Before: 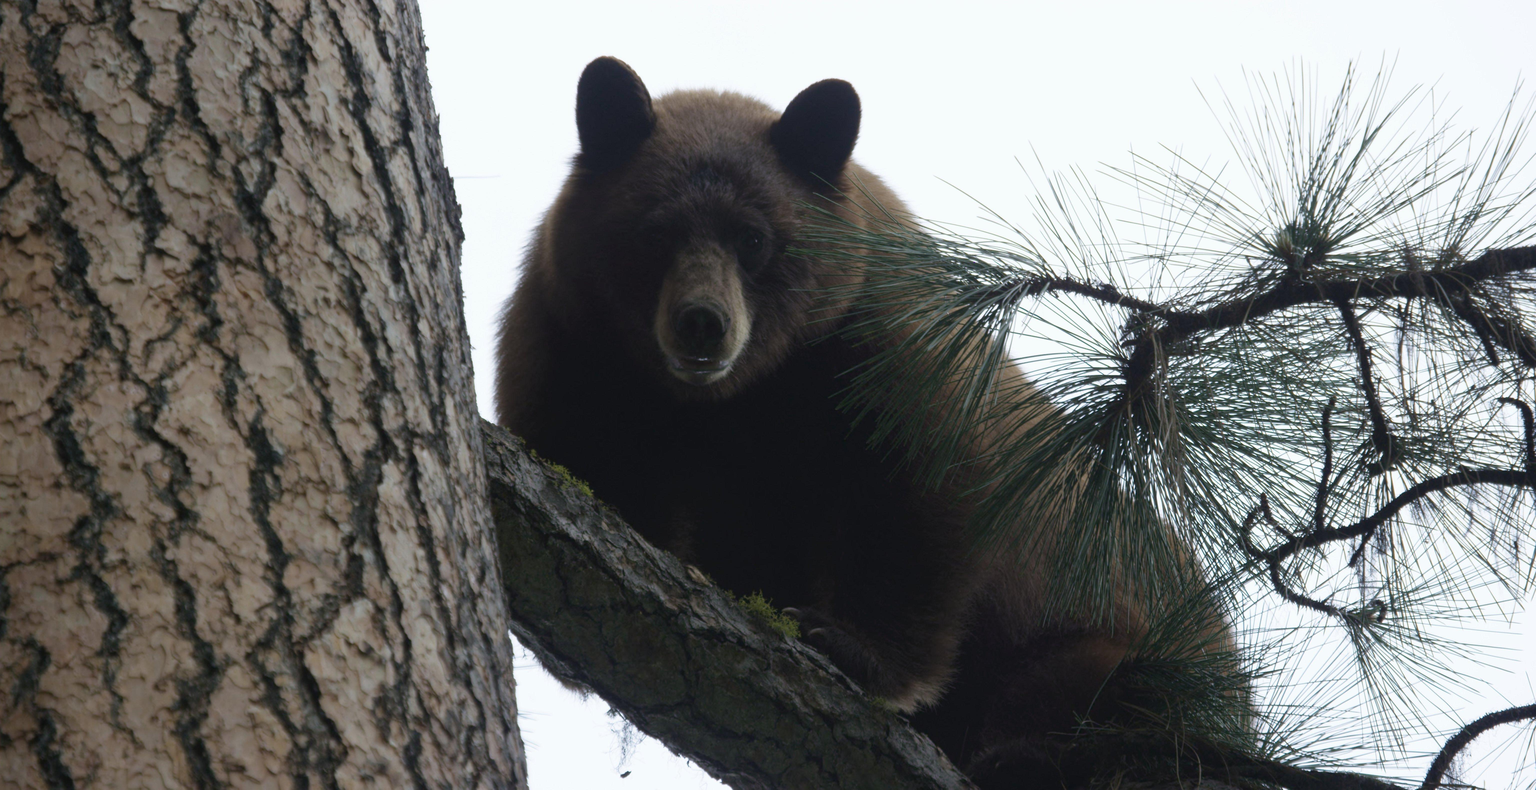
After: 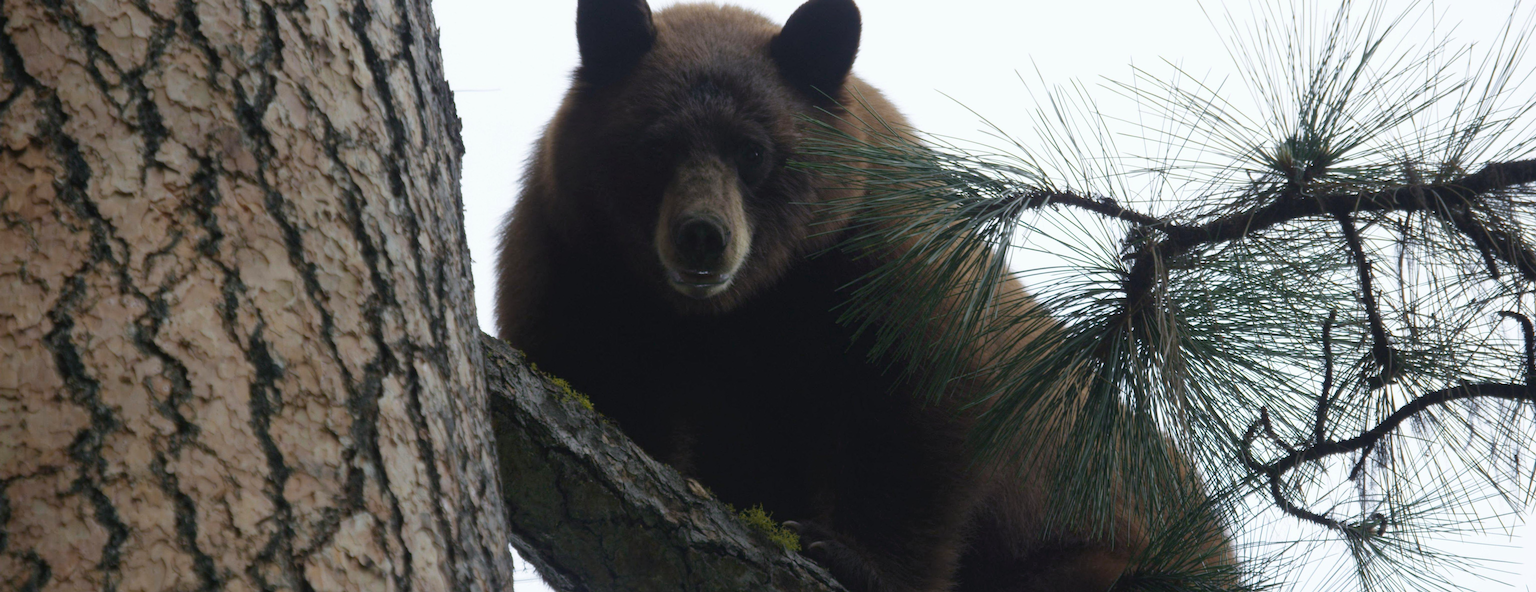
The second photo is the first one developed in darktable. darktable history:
crop: top 11.028%, bottom 13.93%
color zones: curves: ch1 [(0.24, 0.634) (0.75, 0.5)]; ch2 [(0.253, 0.437) (0.745, 0.491)]
exposure: compensate exposure bias true, compensate highlight preservation false
local contrast: mode bilateral grid, contrast 14, coarseness 36, detail 106%, midtone range 0.2
